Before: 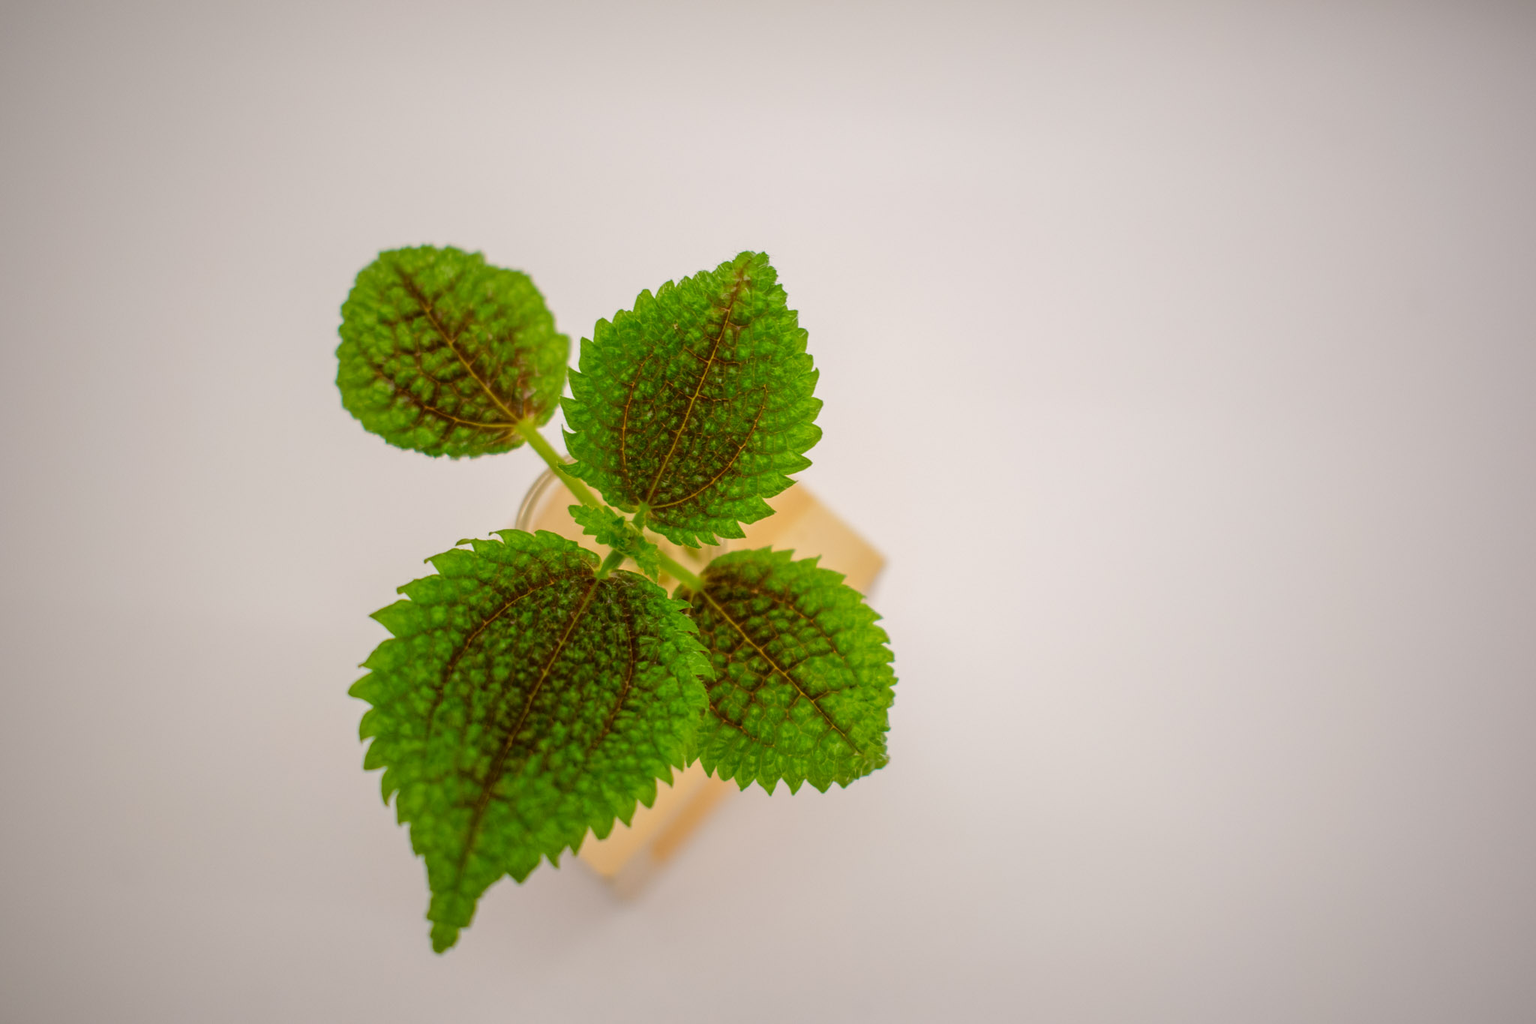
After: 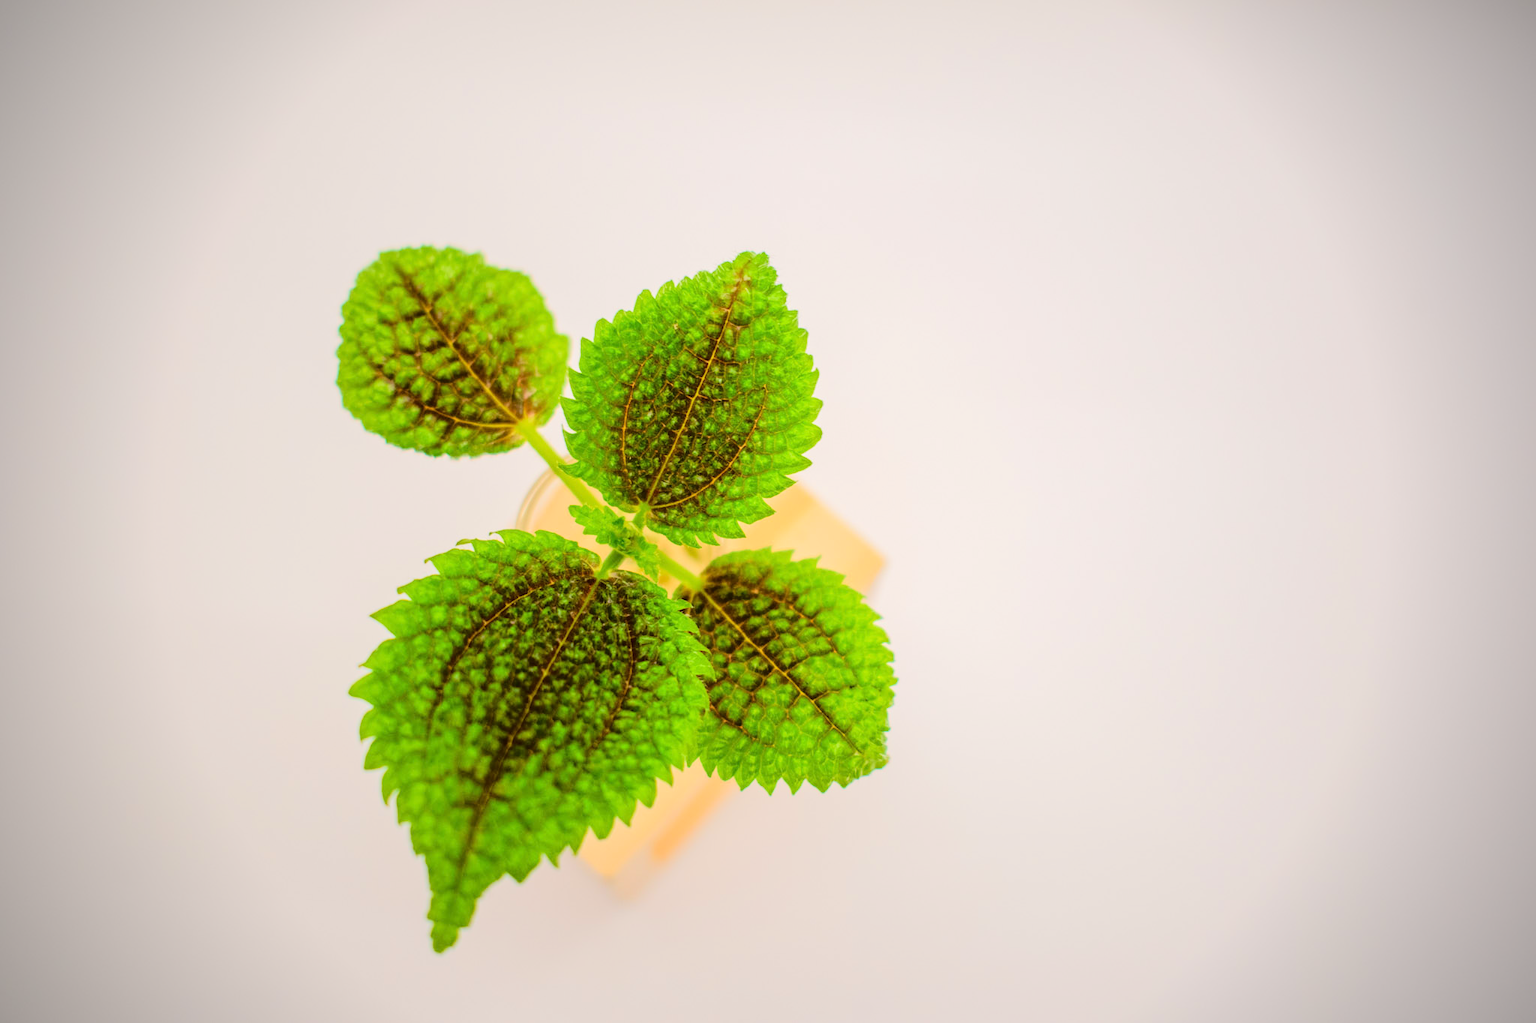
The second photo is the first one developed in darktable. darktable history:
vignetting: on, module defaults
tone equalizer: -7 EV 0.142 EV, -6 EV 0.618 EV, -5 EV 1.18 EV, -4 EV 1.29 EV, -3 EV 1.16 EV, -2 EV 0.6 EV, -1 EV 0.153 EV, edges refinement/feathering 500, mask exposure compensation -1.57 EV, preserve details no
